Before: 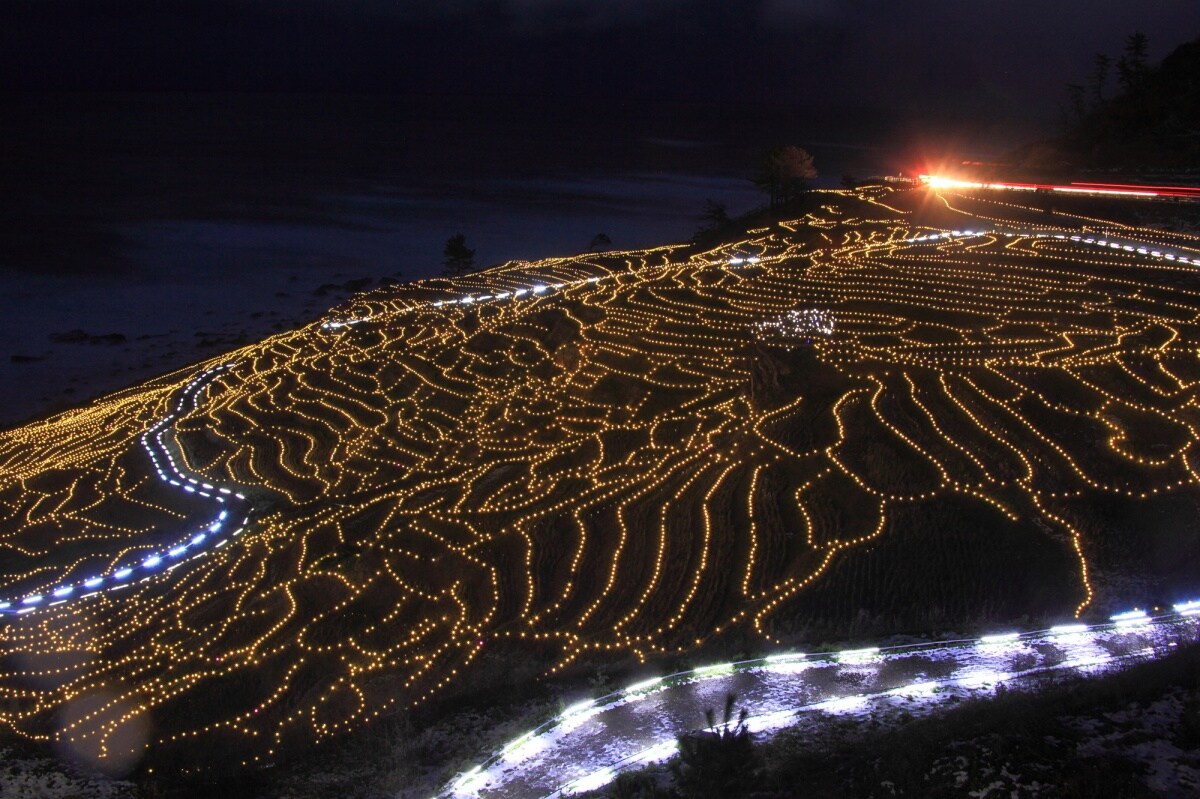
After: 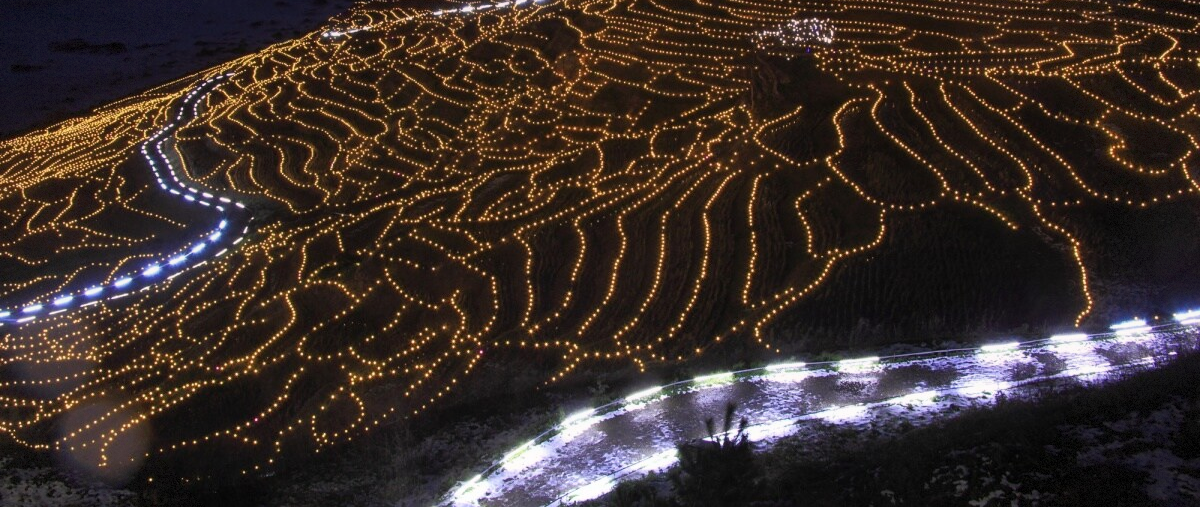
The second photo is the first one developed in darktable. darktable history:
graduated density: density 0.38 EV, hardness 21%, rotation -6.11°, saturation 32%
vignetting: fall-off start 85%, fall-off radius 80%, brightness -0.182, saturation -0.3, width/height ratio 1.219, dithering 8-bit output, unbound false
crop and rotate: top 36.435%
